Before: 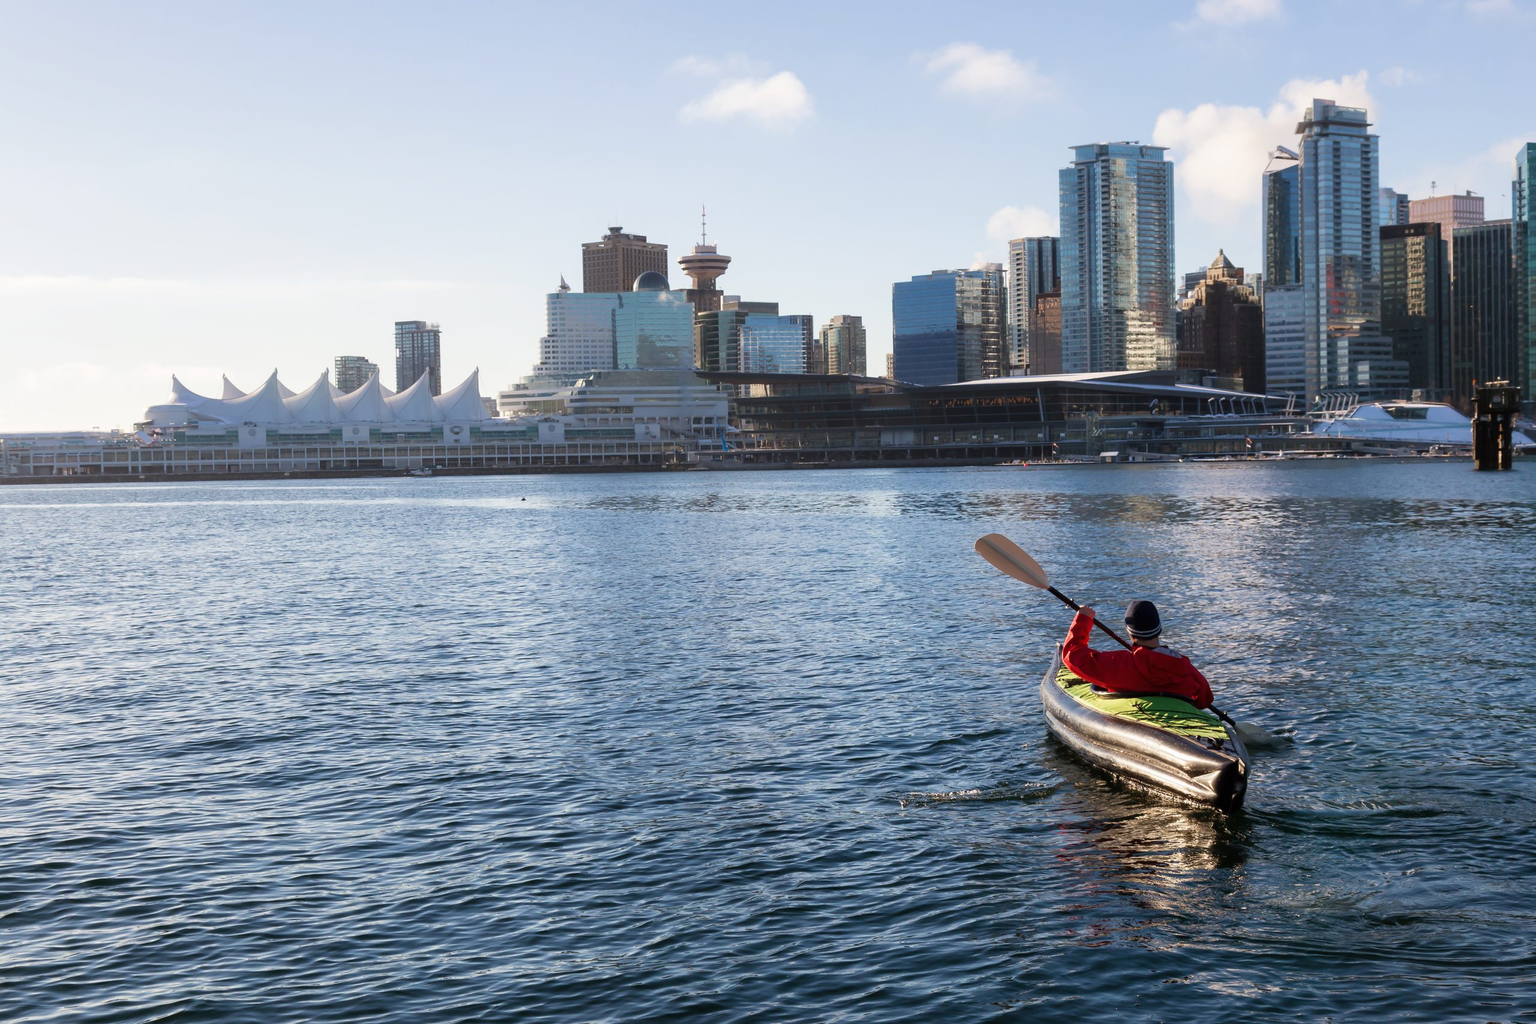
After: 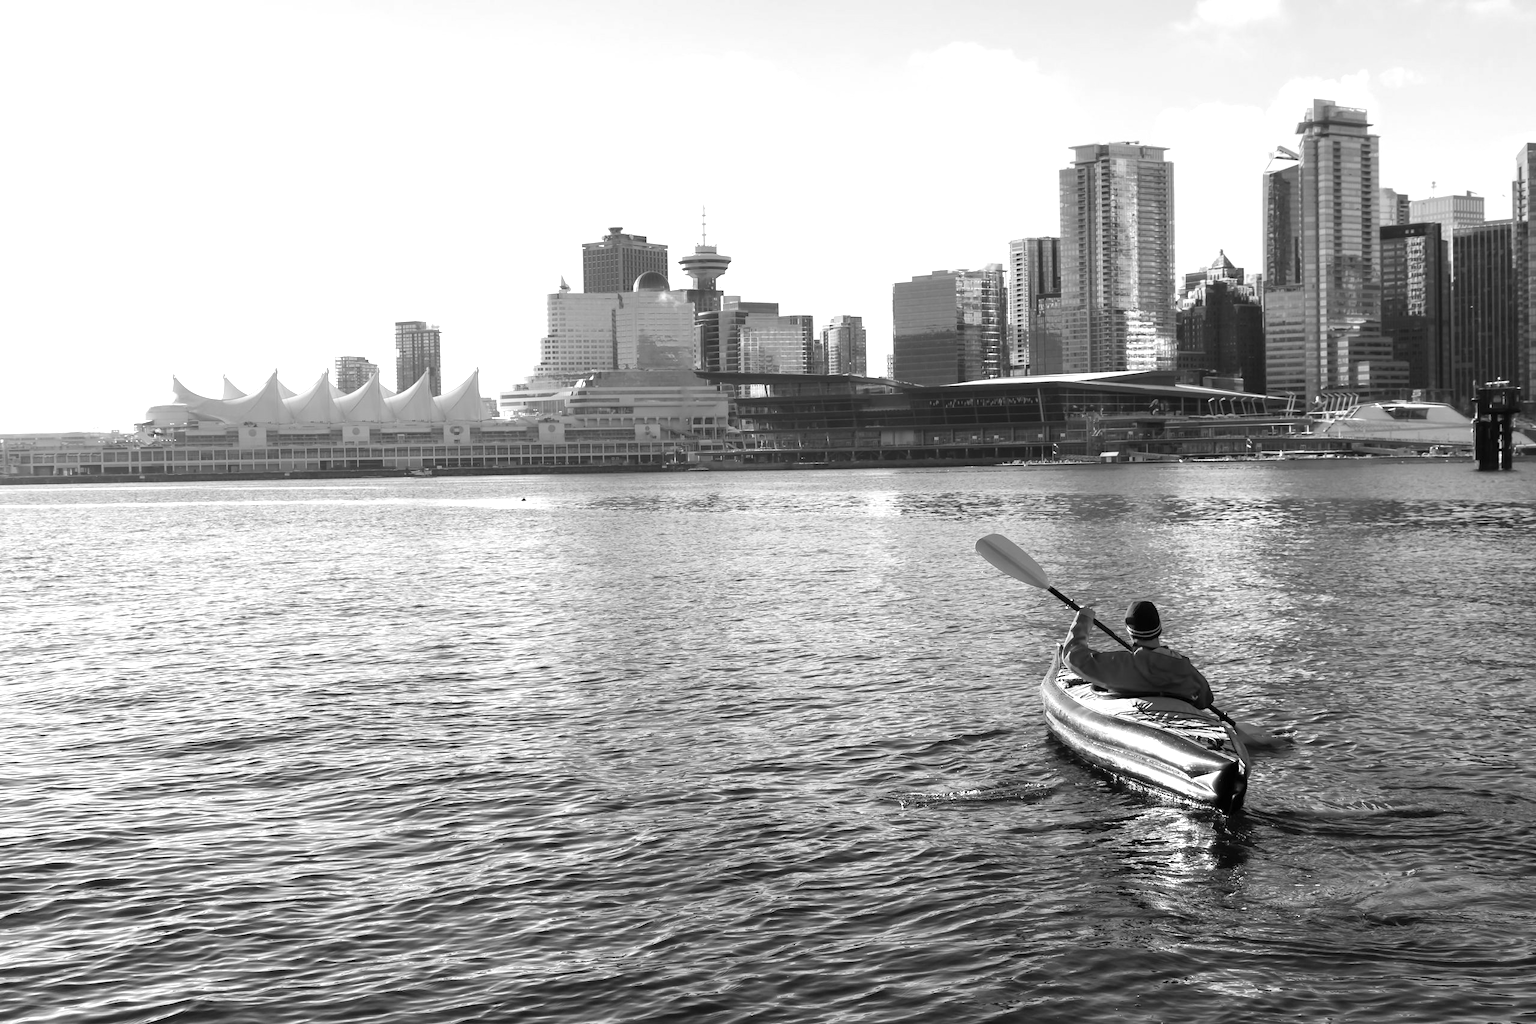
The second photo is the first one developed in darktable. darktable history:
exposure: exposure 0.648 EV, compensate highlight preservation false
color zones: curves: ch1 [(0, -0.014) (0.143, -0.013) (0.286, -0.013) (0.429, -0.016) (0.571, -0.019) (0.714, -0.015) (0.857, 0.002) (1, -0.014)]
